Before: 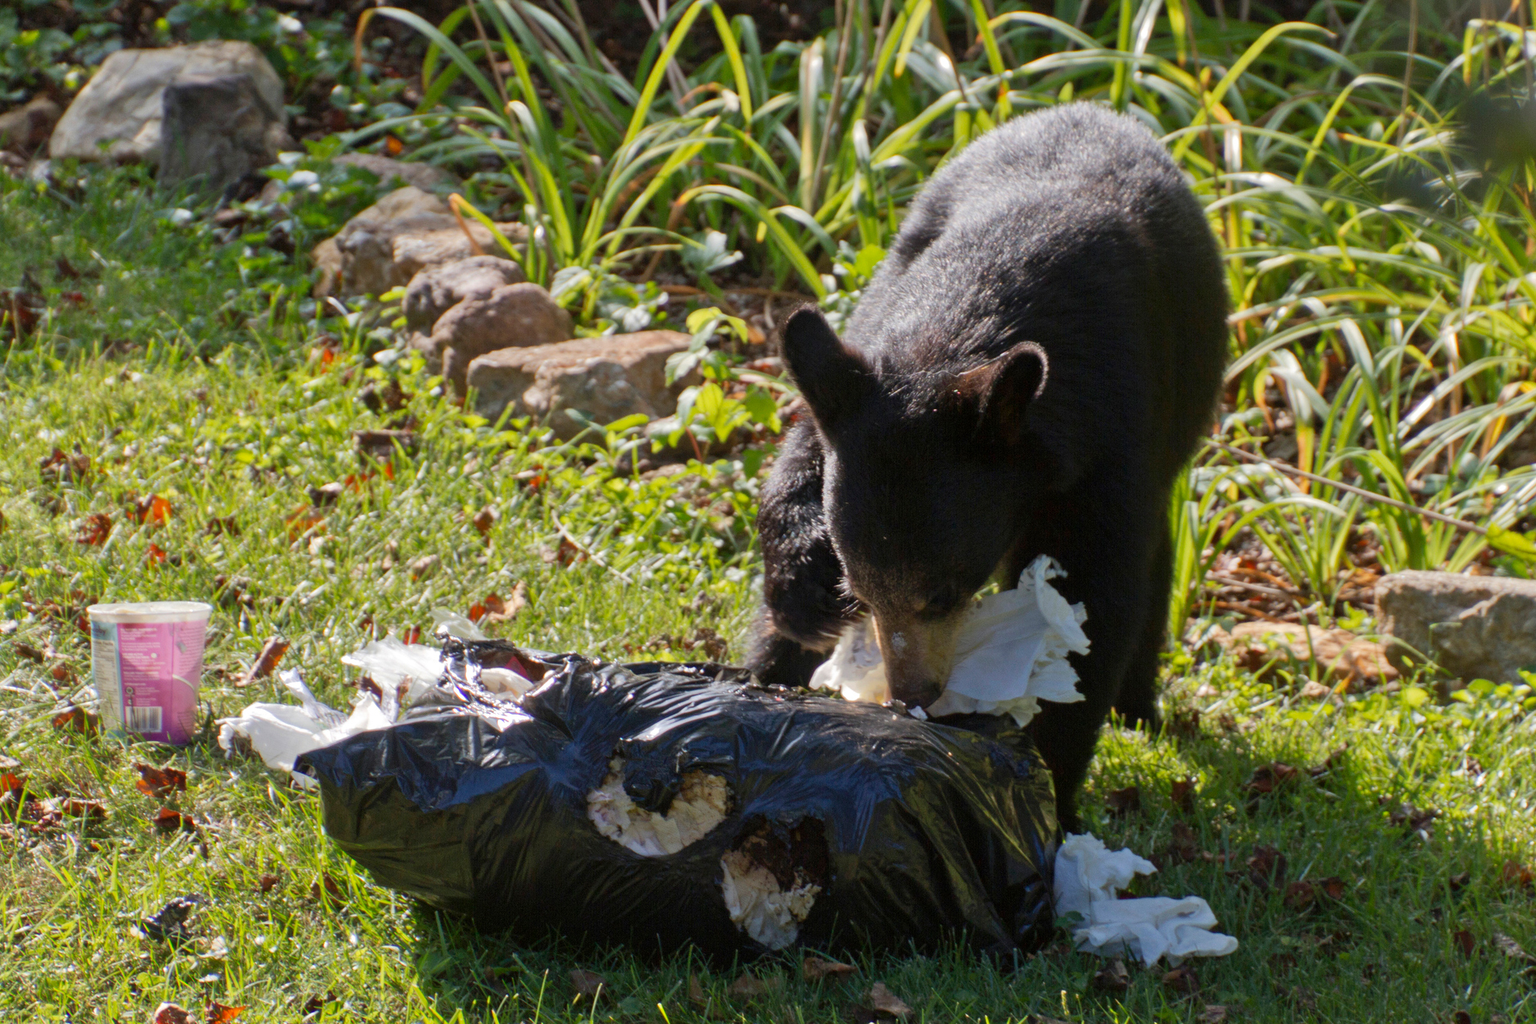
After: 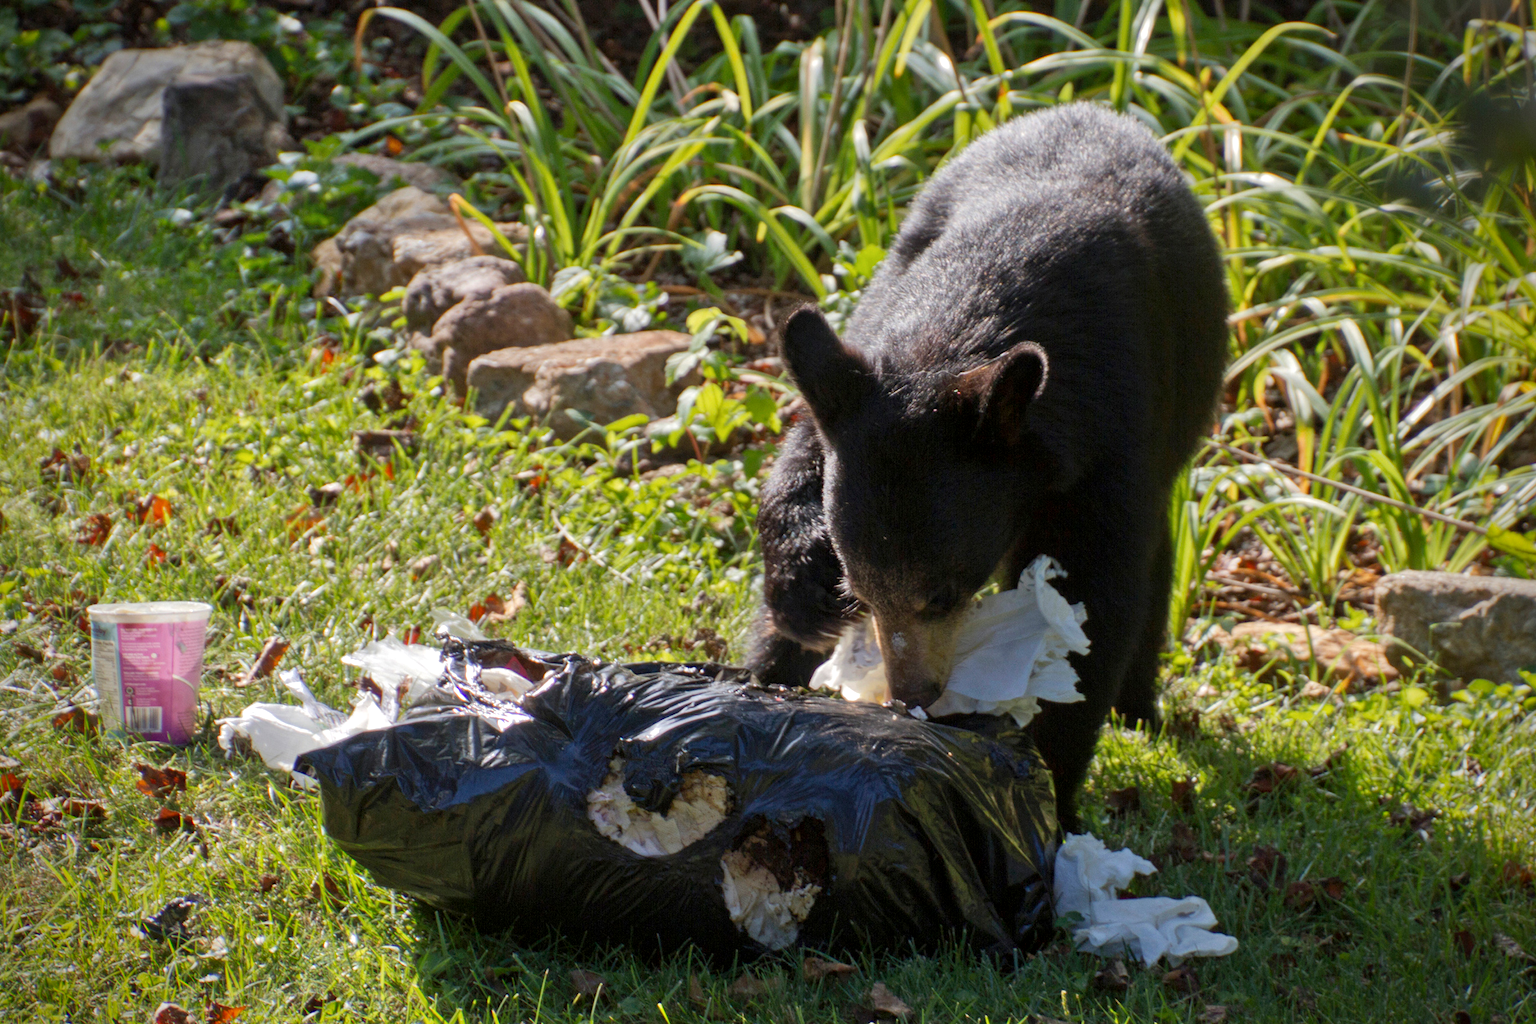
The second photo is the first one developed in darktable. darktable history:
vignetting: fall-off radius 31.7%, saturation 0.052
local contrast: highlights 104%, shadows 99%, detail 119%, midtone range 0.2
